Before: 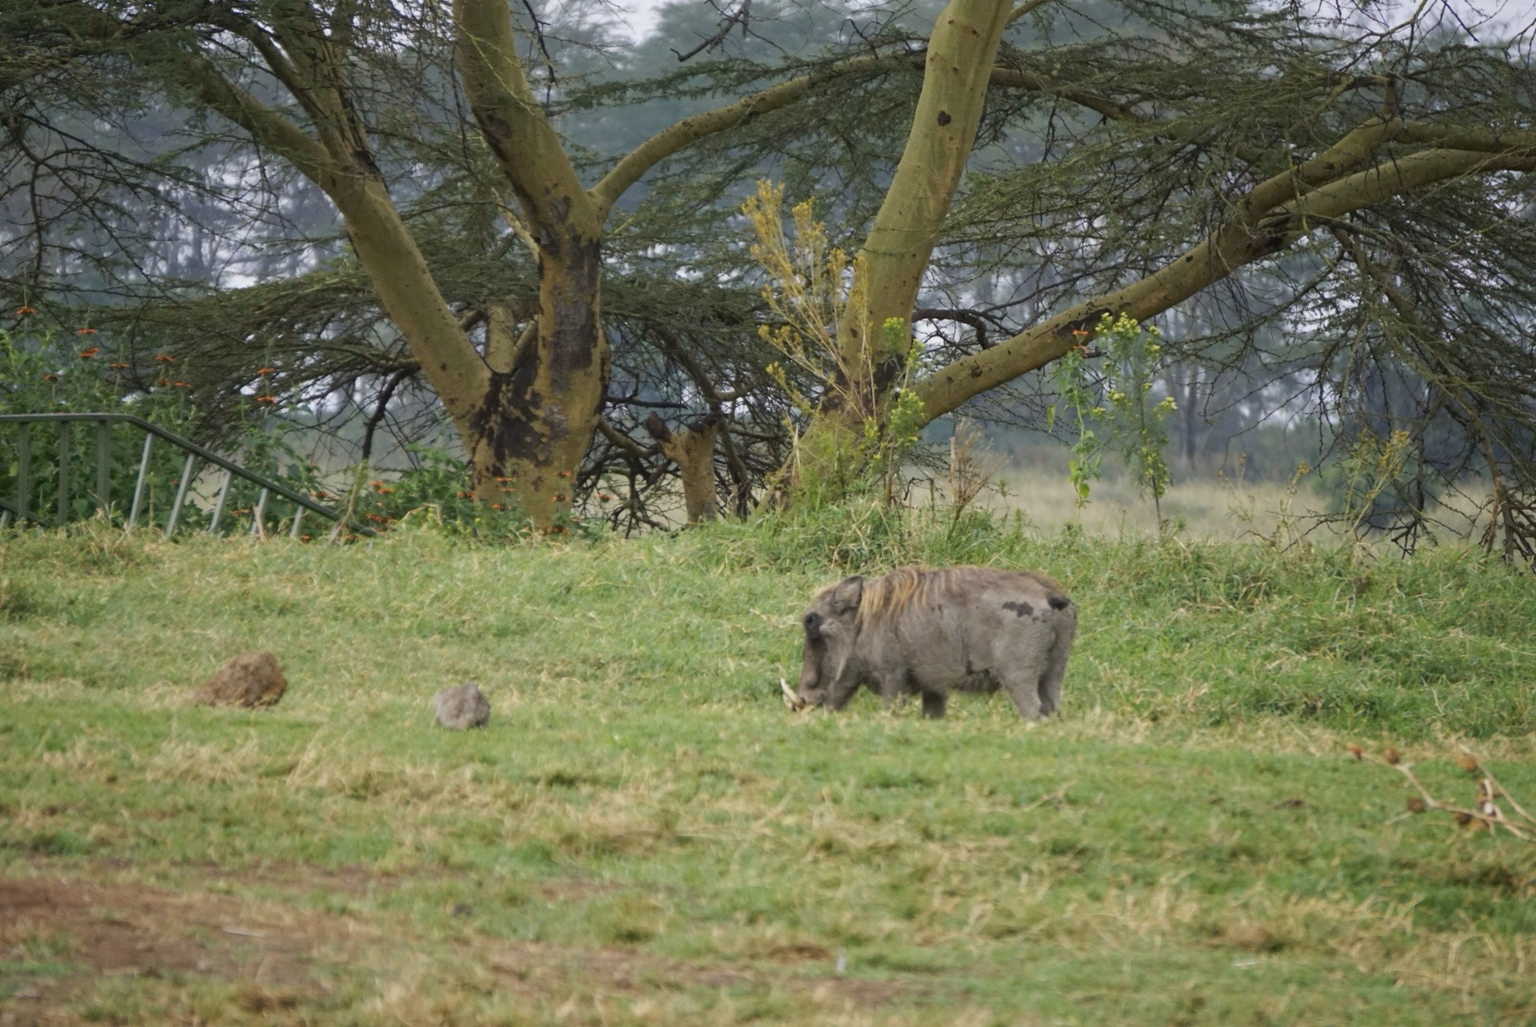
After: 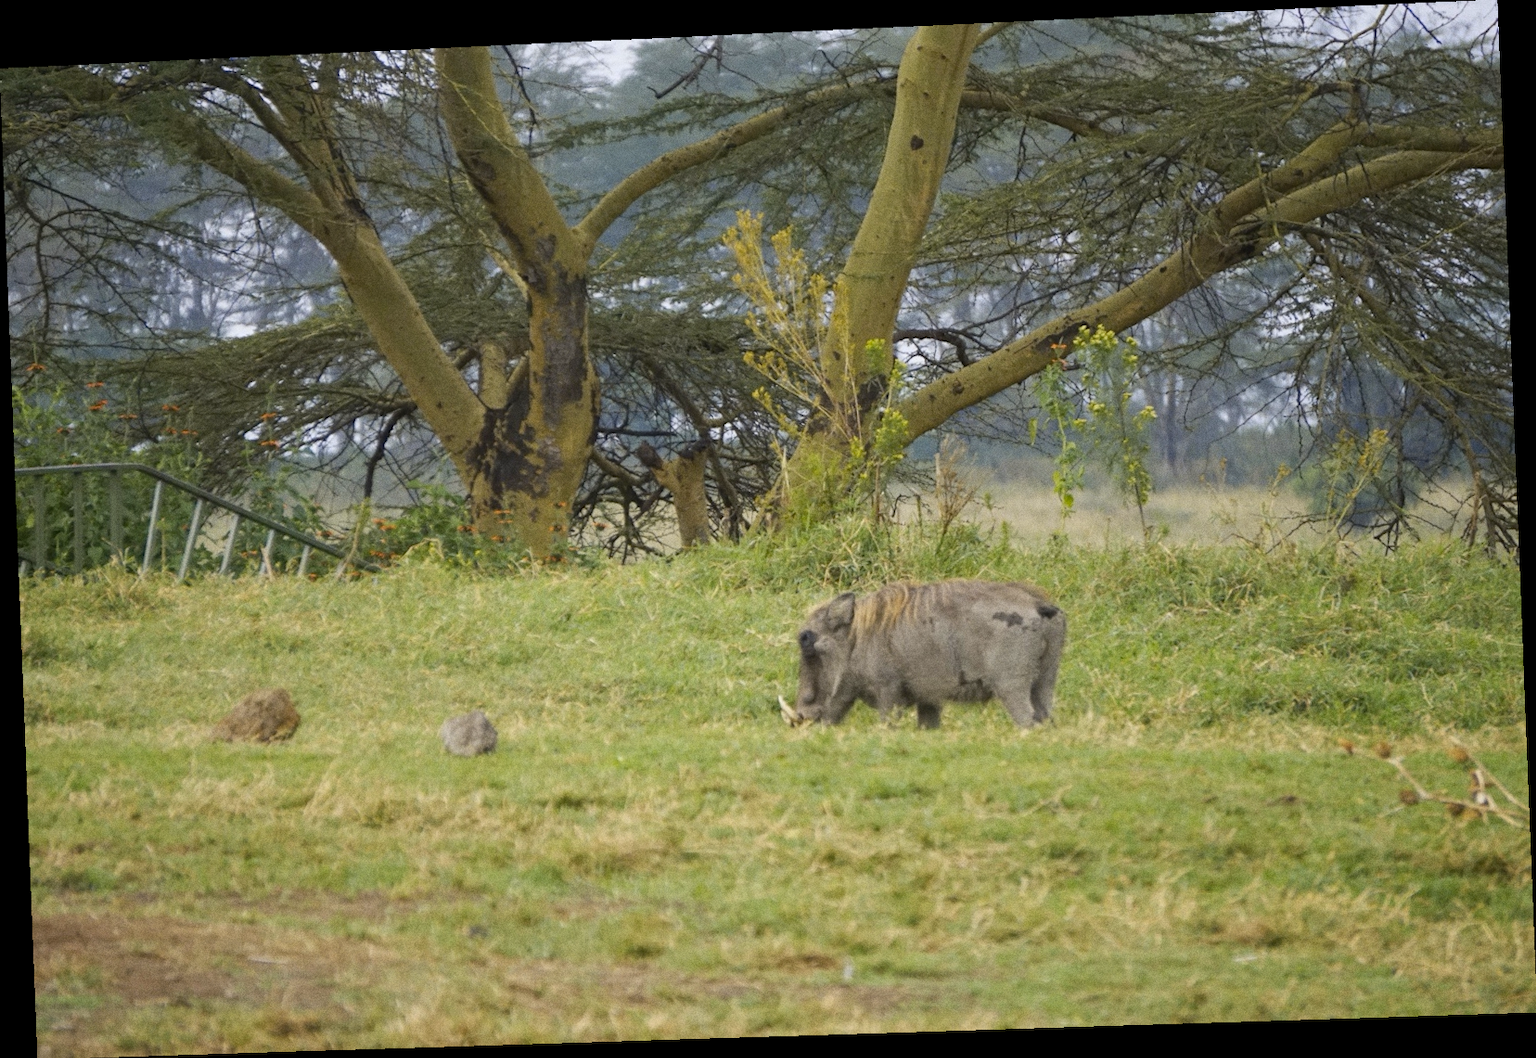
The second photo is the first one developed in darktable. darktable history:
grain: on, module defaults
rotate and perspective: rotation -2.22°, lens shift (horizontal) -0.022, automatic cropping off
contrast brightness saturation: contrast 0.05, brightness 0.06, saturation 0.01
color contrast: green-magenta contrast 0.85, blue-yellow contrast 1.25, unbound 0
